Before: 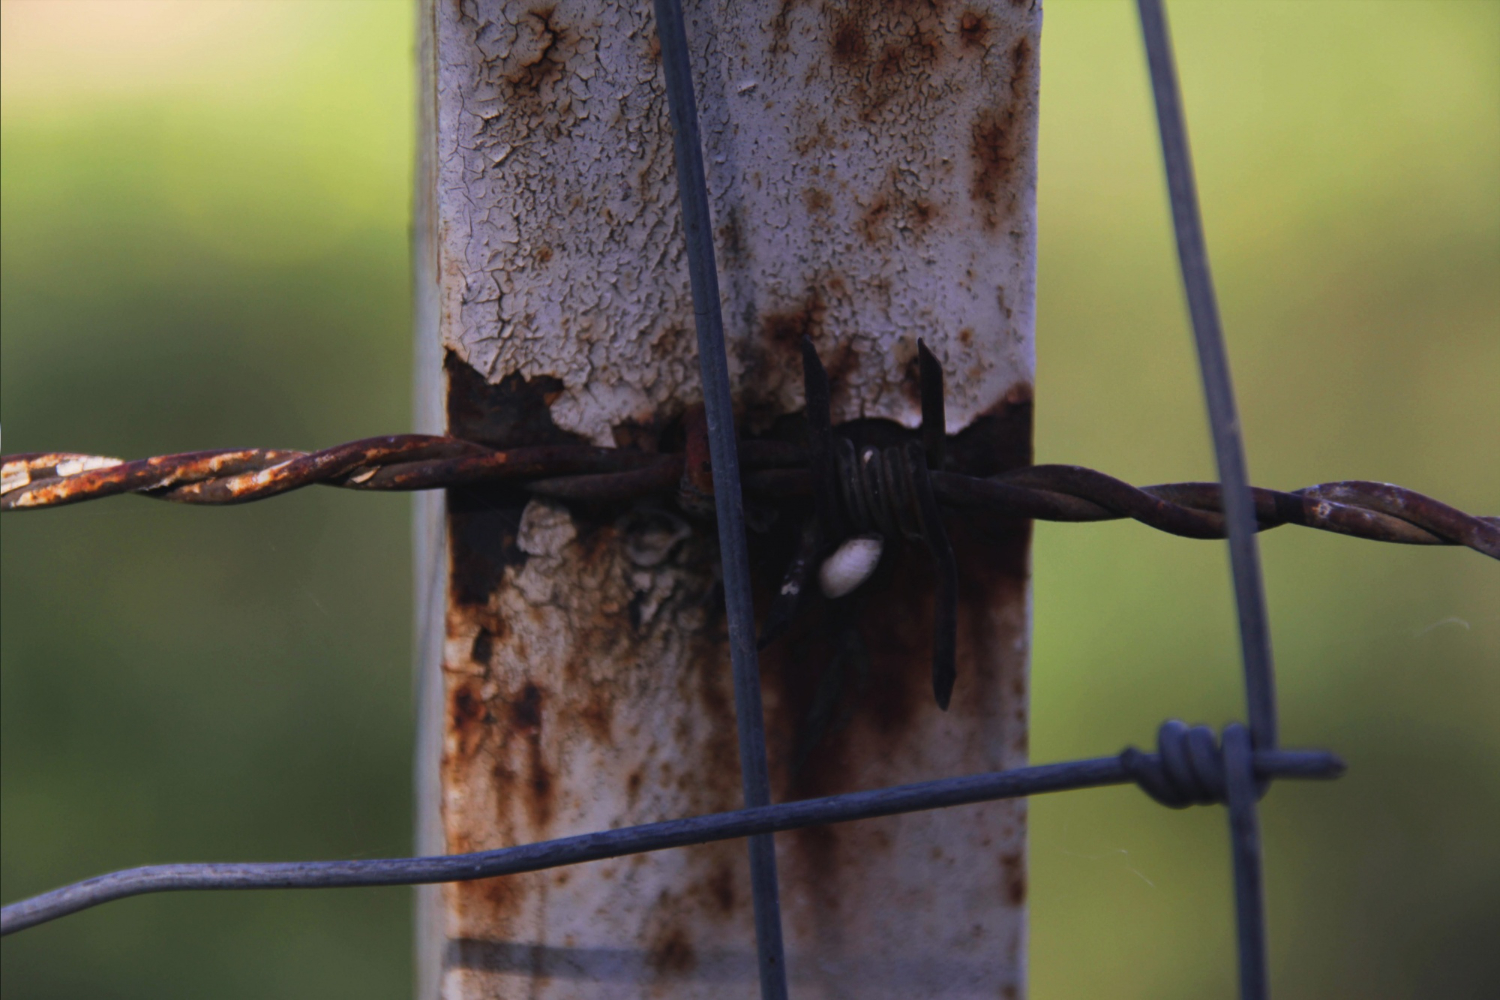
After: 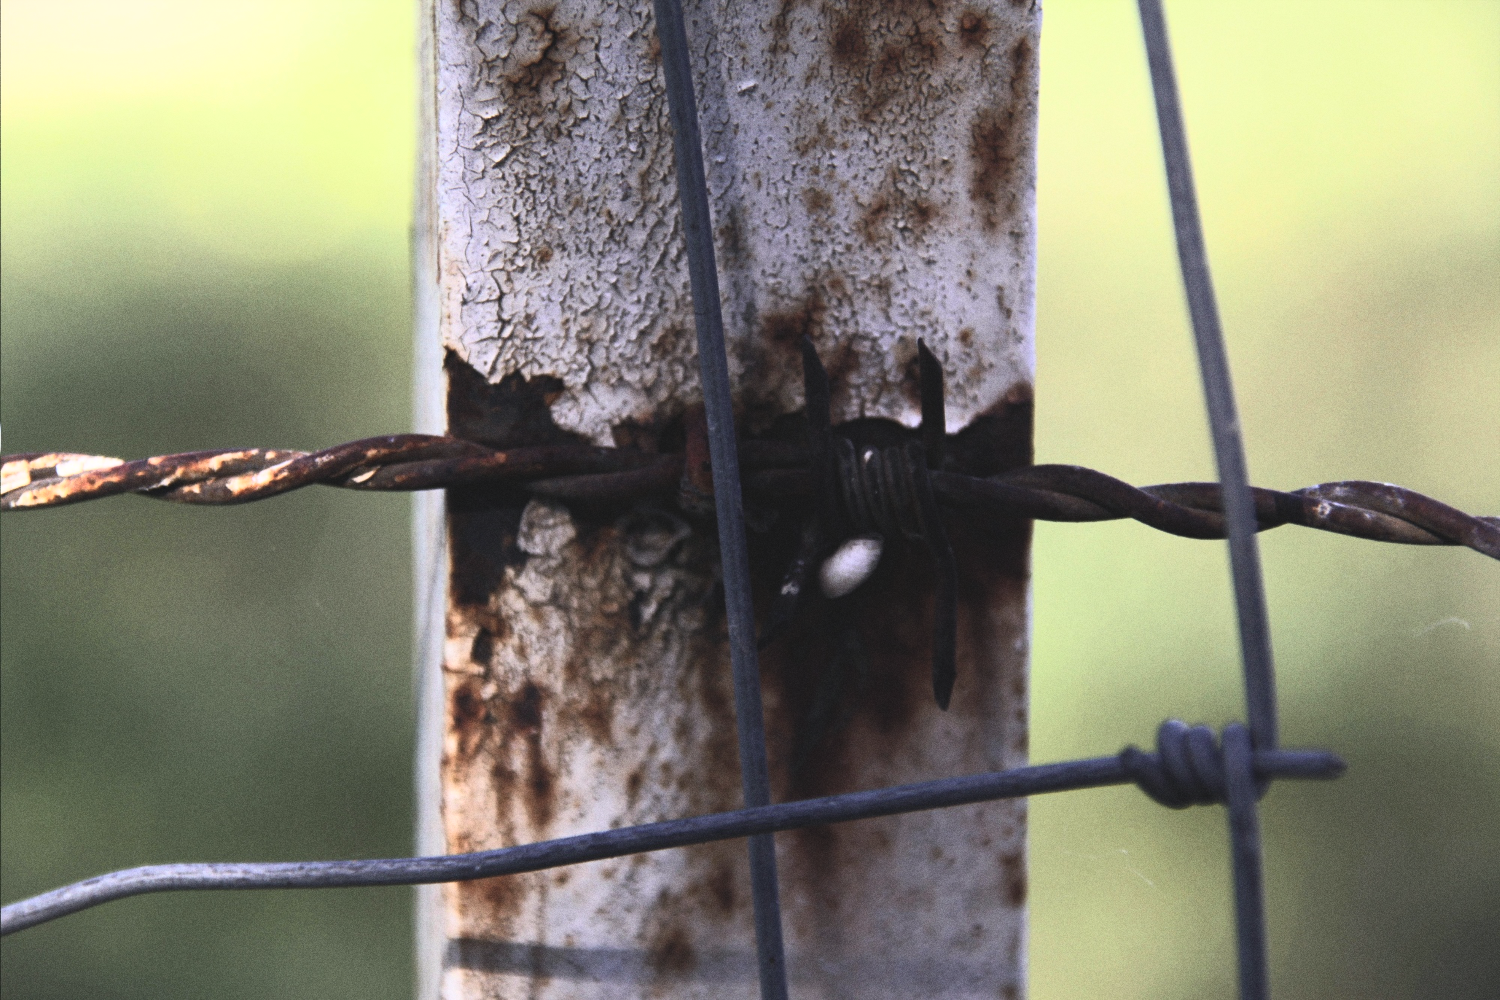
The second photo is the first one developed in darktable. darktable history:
grain: coarseness 0.09 ISO
contrast brightness saturation: contrast 0.43, brightness 0.56, saturation -0.19
white balance: red 0.978, blue 0.999
tone equalizer: -8 EV -0.417 EV, -7 EV -0.389 EV, -6 EV -0.333 EV, -5 EV -0.222 EV, -3 EV 0.222 EV, -2 EV 0.333 EV, -1 EV 0.389 EV, +0 EV 0.417 EV, edges refinement/feathering 500, mask exposure compensation -1.57 EV, preserve details no
